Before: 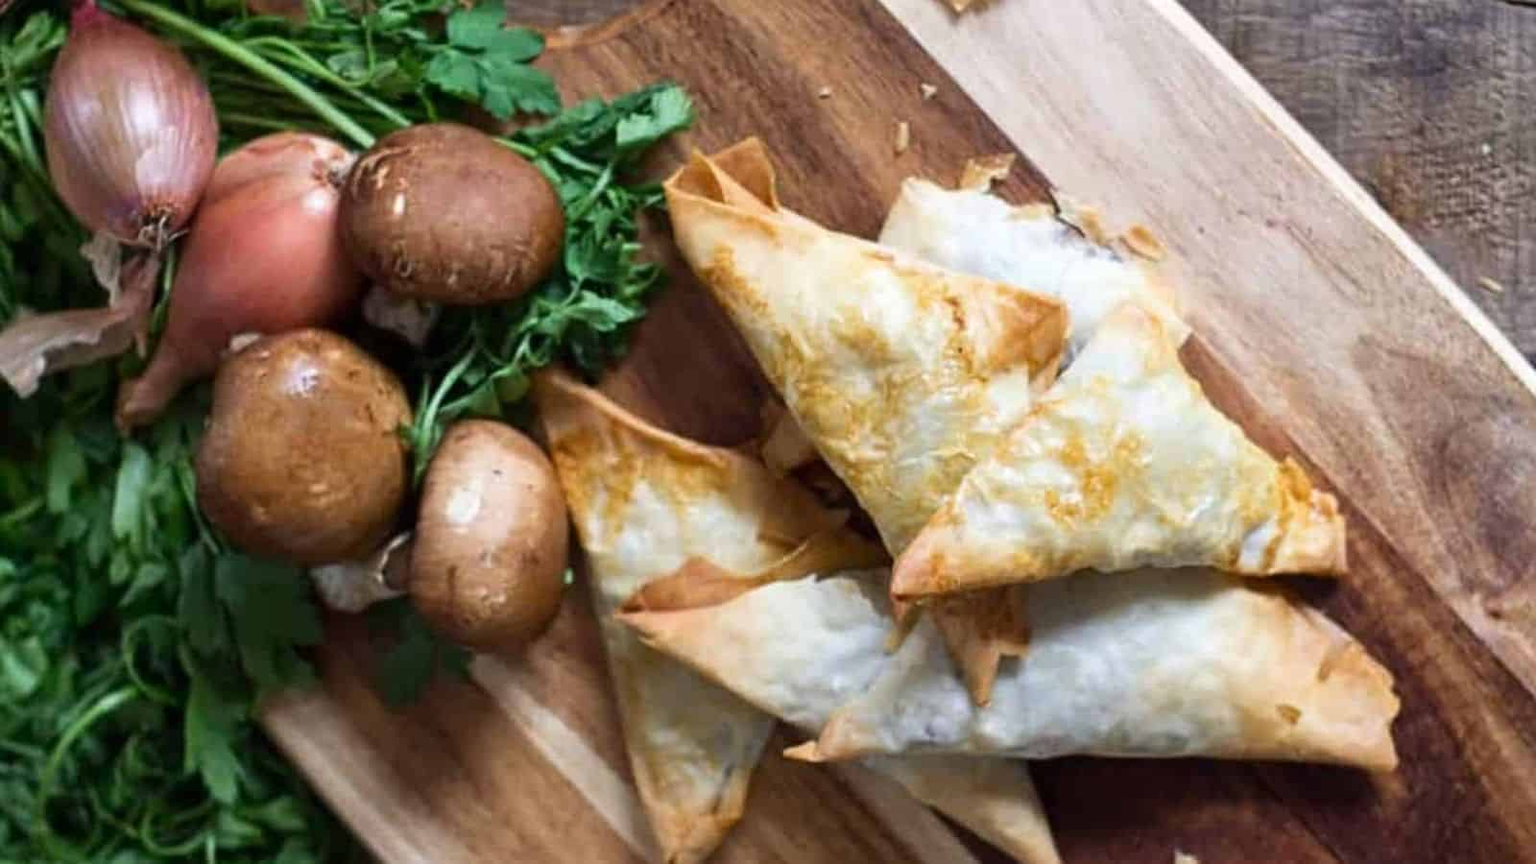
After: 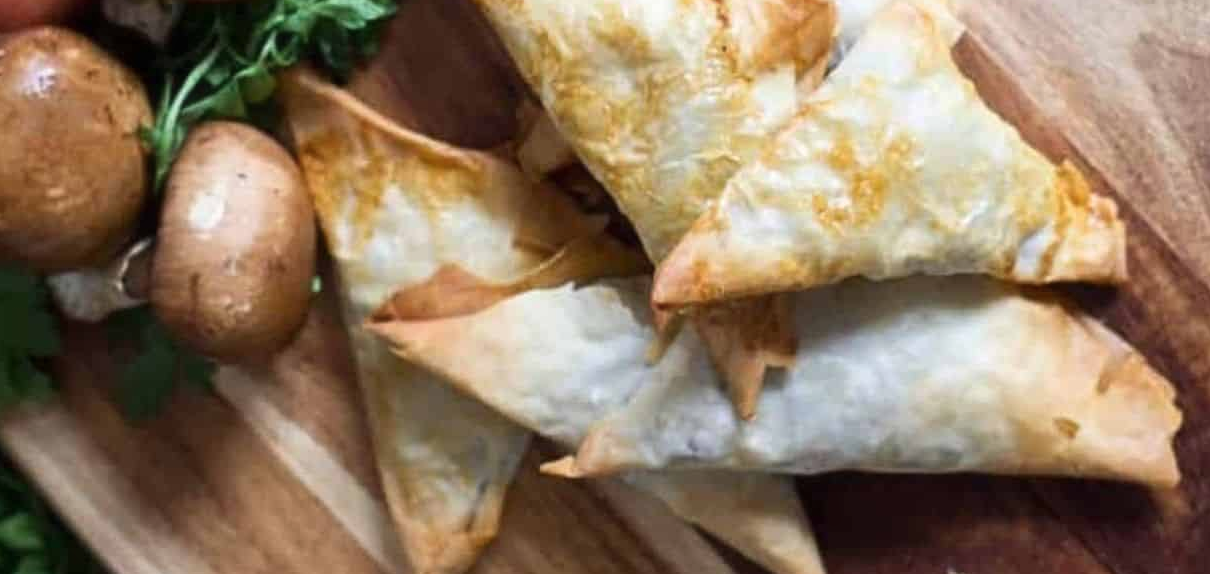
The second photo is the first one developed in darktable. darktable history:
haze removal: strength -0.05
crop and rotate: left 17.299%, top 35.115%, right 7.015%, bottom 1.024%
